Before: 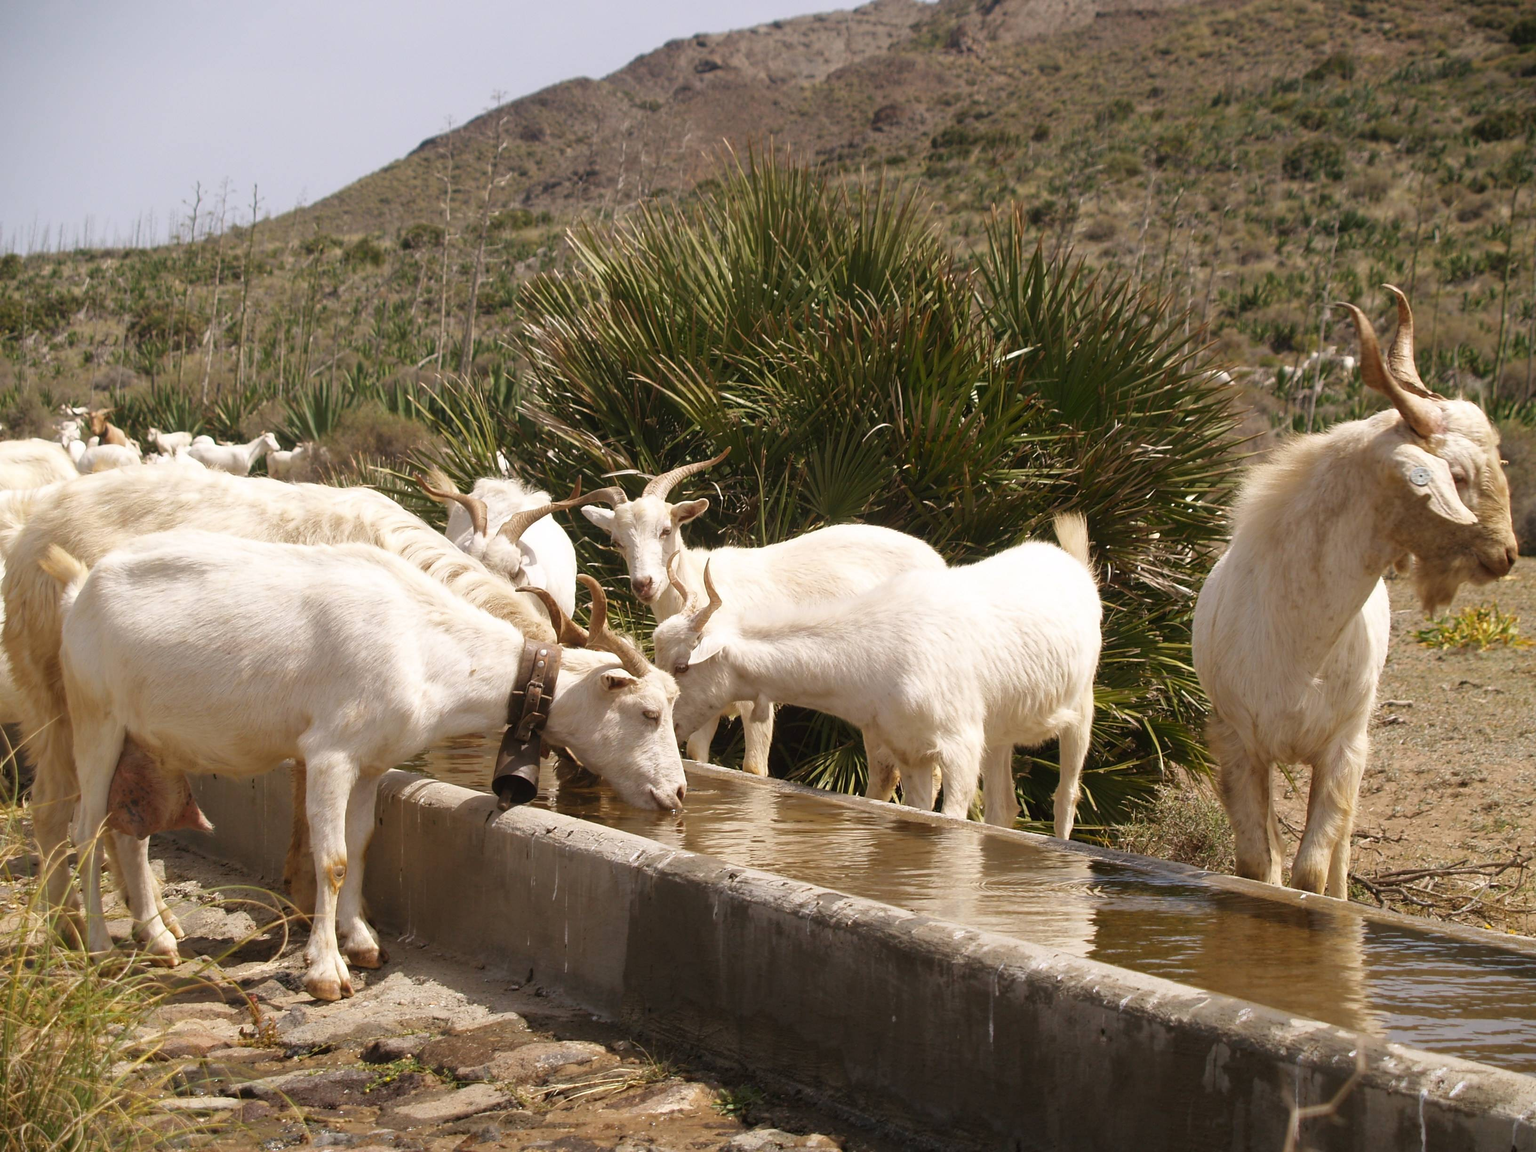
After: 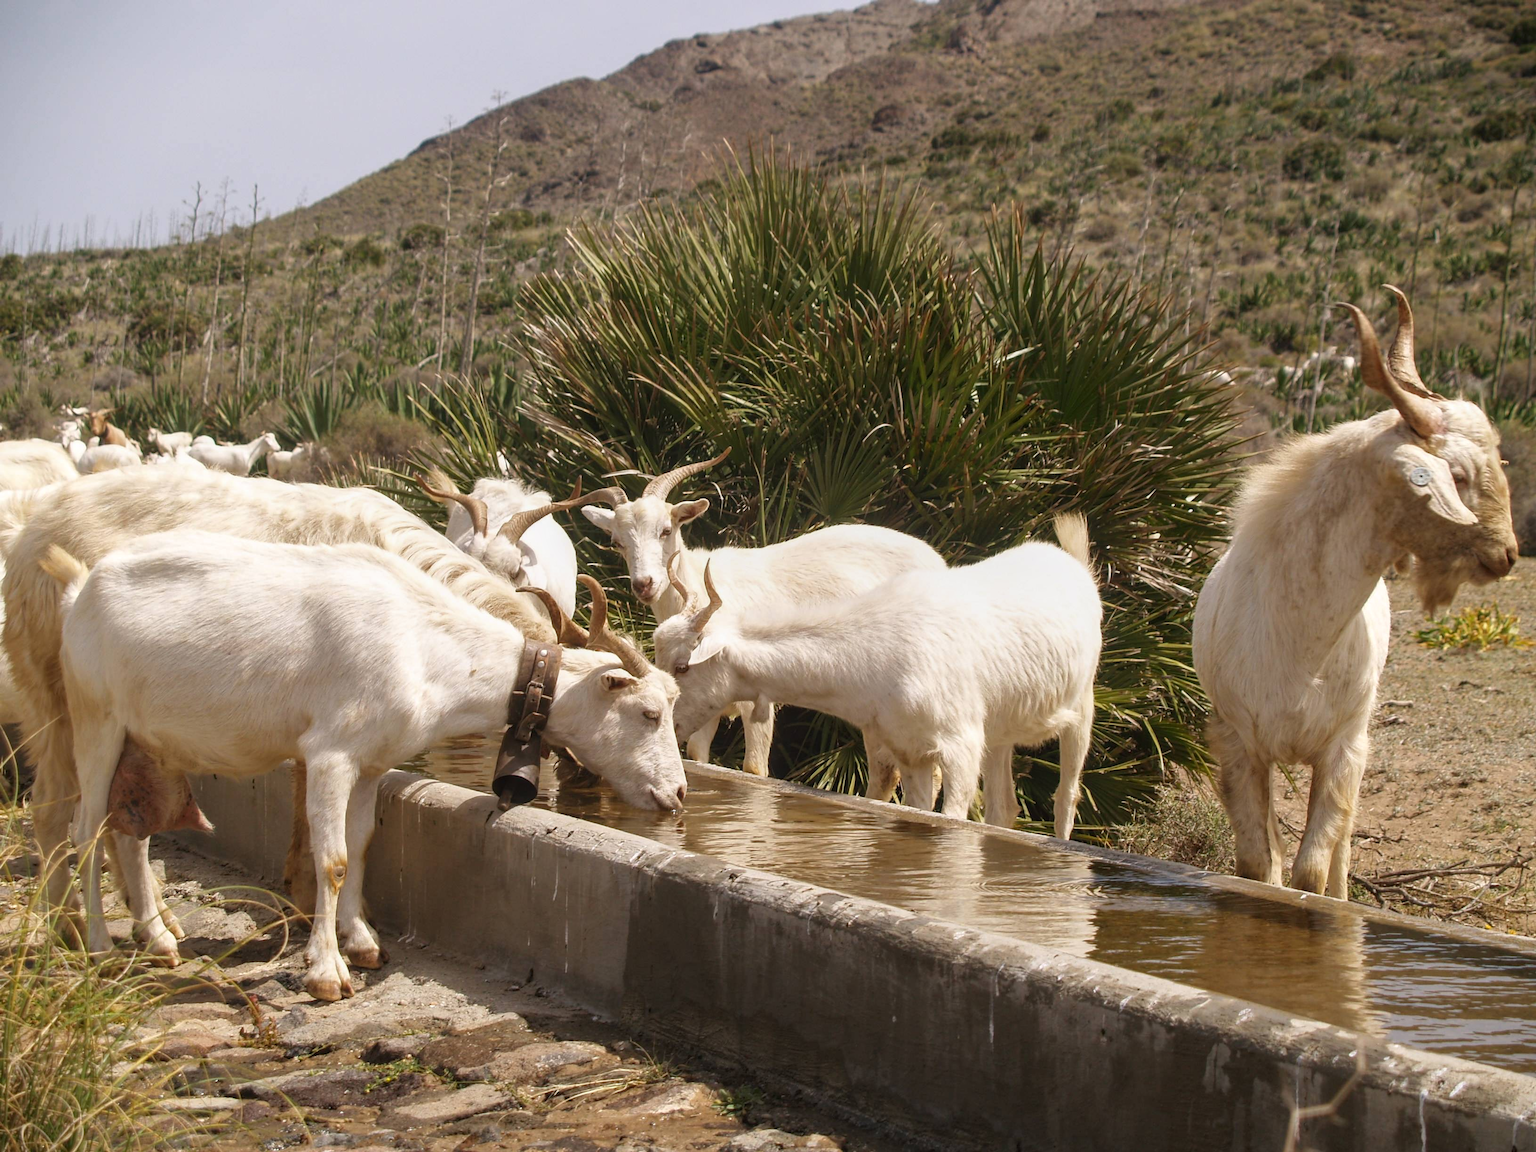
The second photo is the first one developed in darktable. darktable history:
local contrast: detail 116%
